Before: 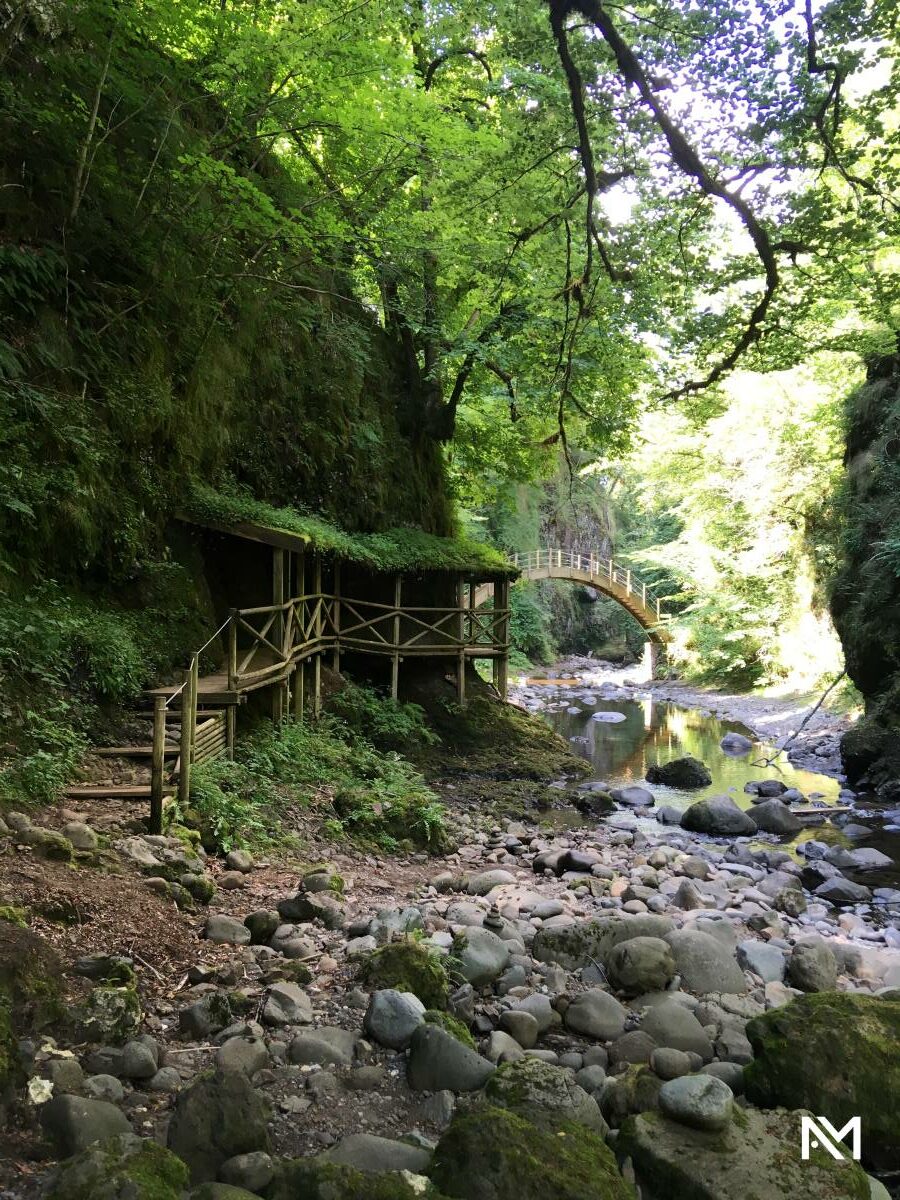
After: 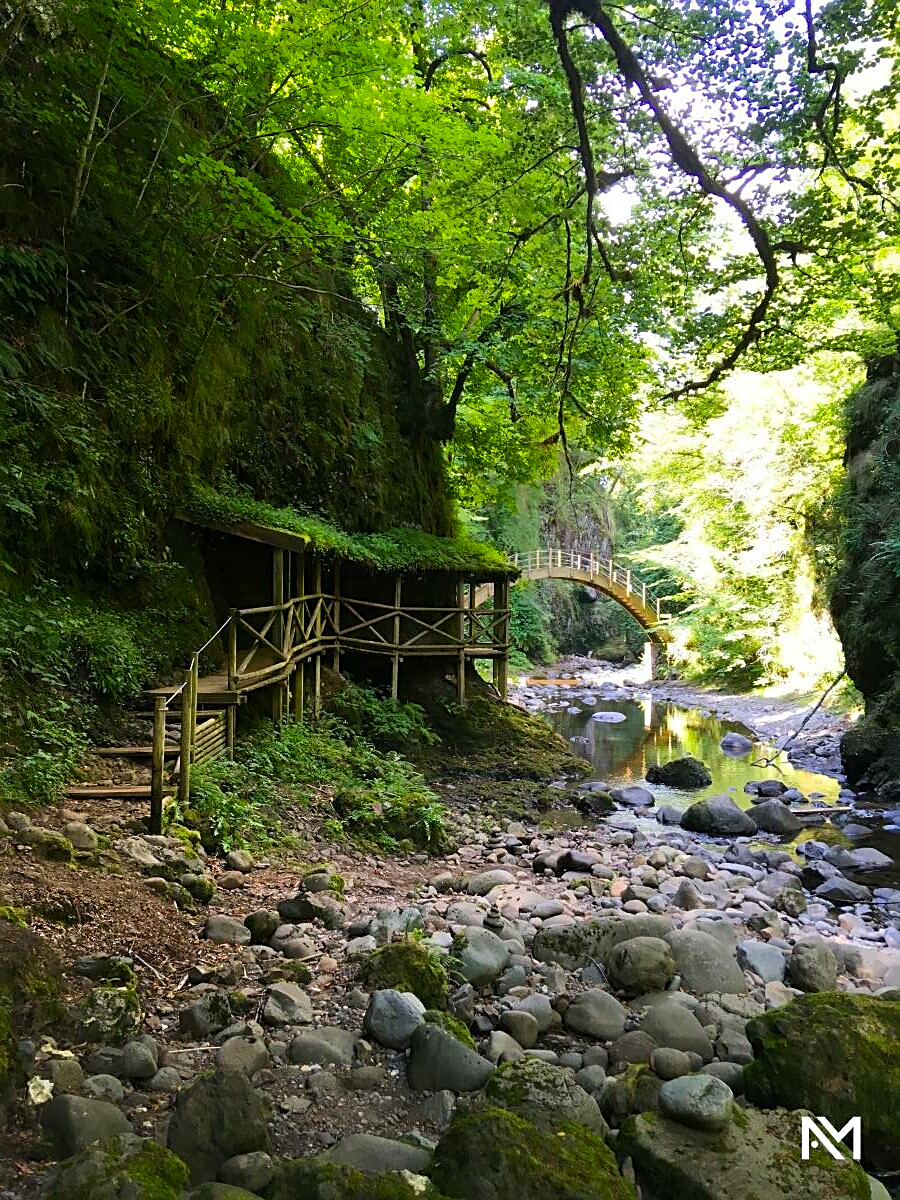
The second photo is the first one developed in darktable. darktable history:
exposure: black level correction 0, exposure 0 EV, compensate exposure bias true, compensate highlight preservation false
color balance rgb: linear chroma grading › global chroma 14.625%, perceptual saturation grading › global saturation 19.578%, global vibrance 9.503%
sharpen: on, module defaults
